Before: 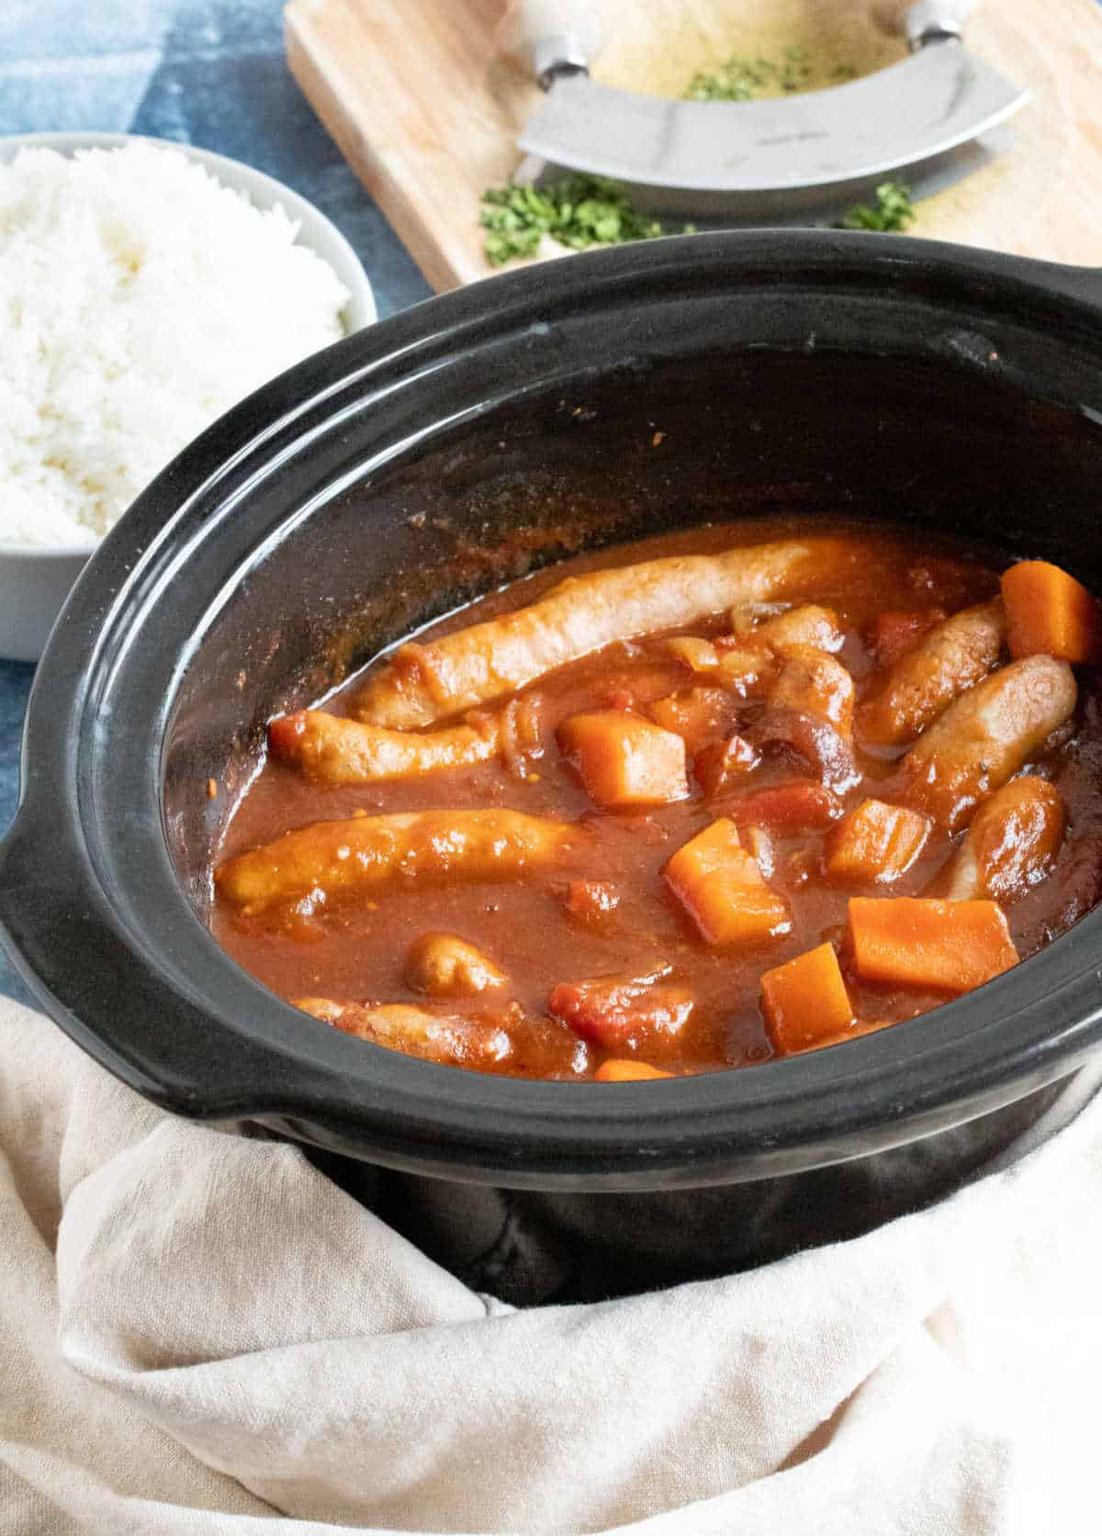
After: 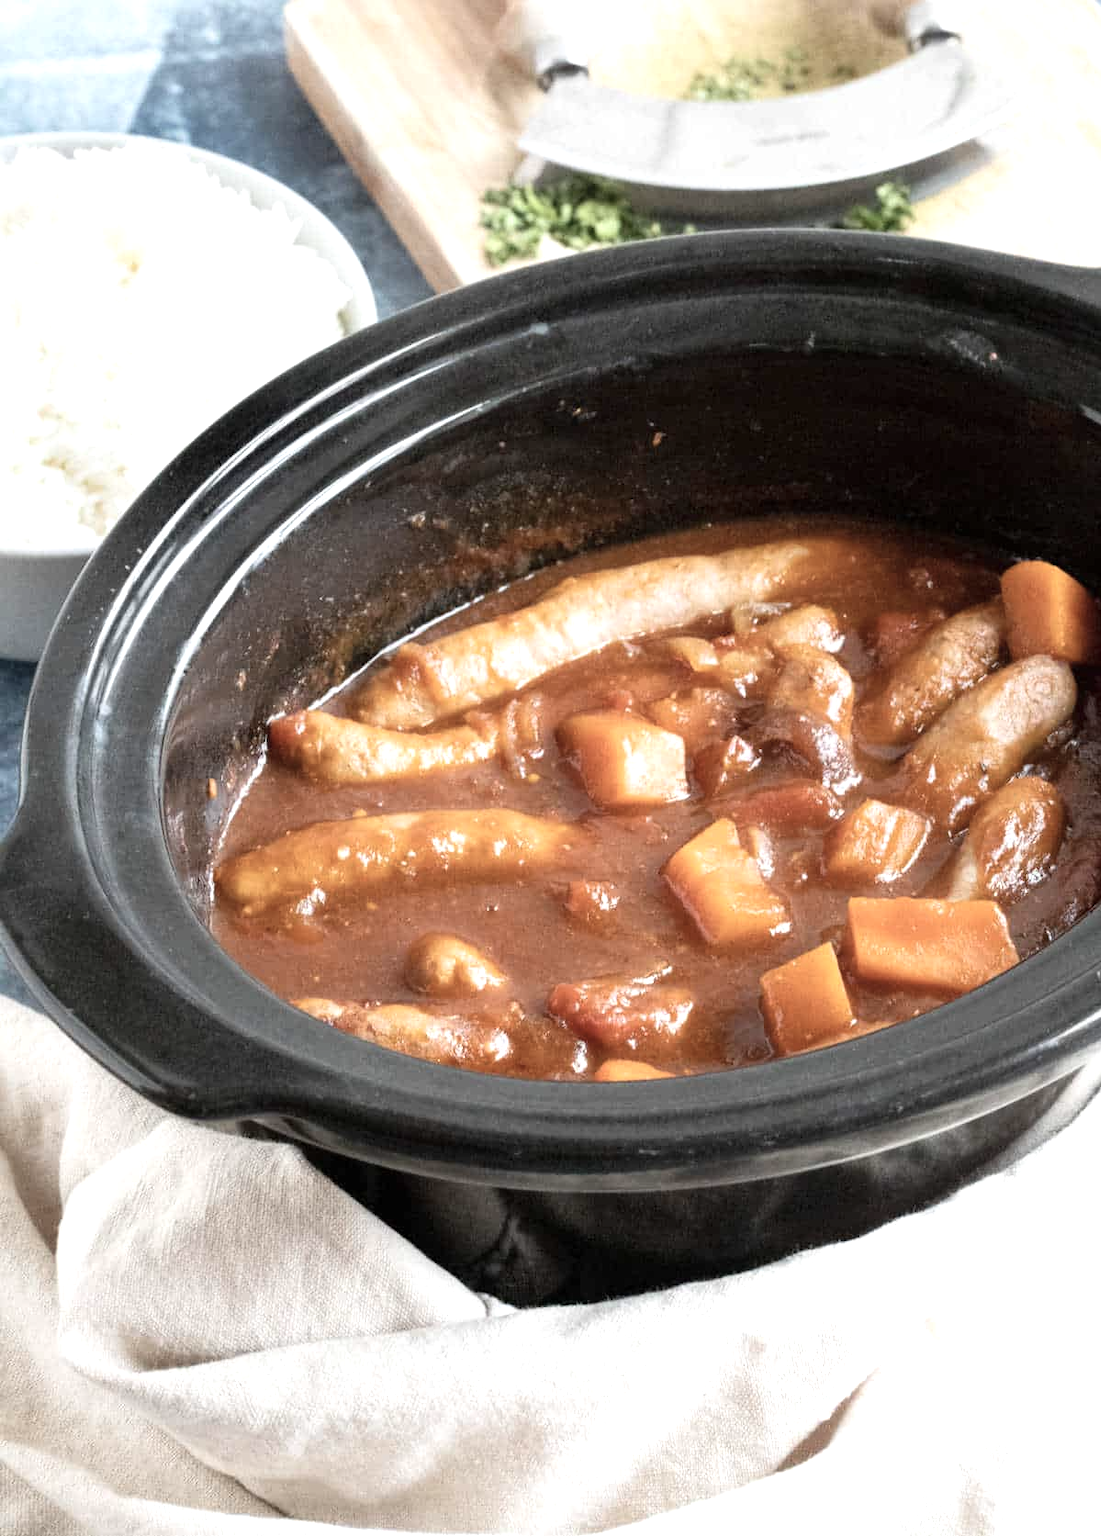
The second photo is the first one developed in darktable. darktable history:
exposure: exposure 0.408 EV, compensate exposure bias true, compensate highlight preservation false
contrast brightness saturation: contrast 0.095, saturation -0.362
